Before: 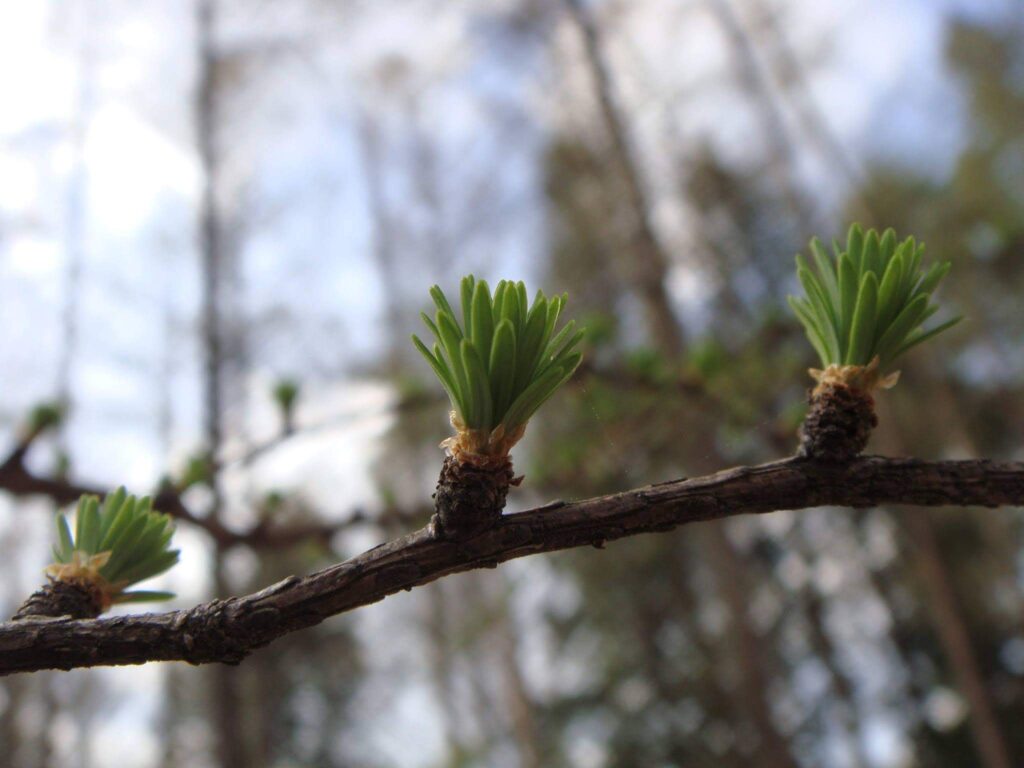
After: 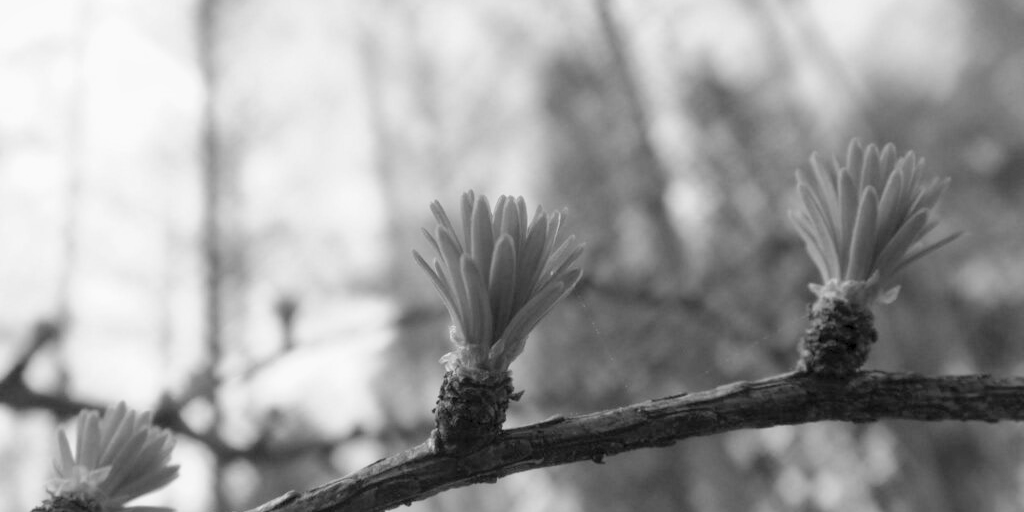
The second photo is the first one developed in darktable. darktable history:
monochrome: a 14.95, b -89.96
exposure: black level correction 0.001, compensate highlight preservation false
contrast brightness saturation: contrast 0.1, brightness 0.3, saturation 0.14
crop: top 11.166%, bottom 22.168%
white balance: red 0.871, blue 1.249
